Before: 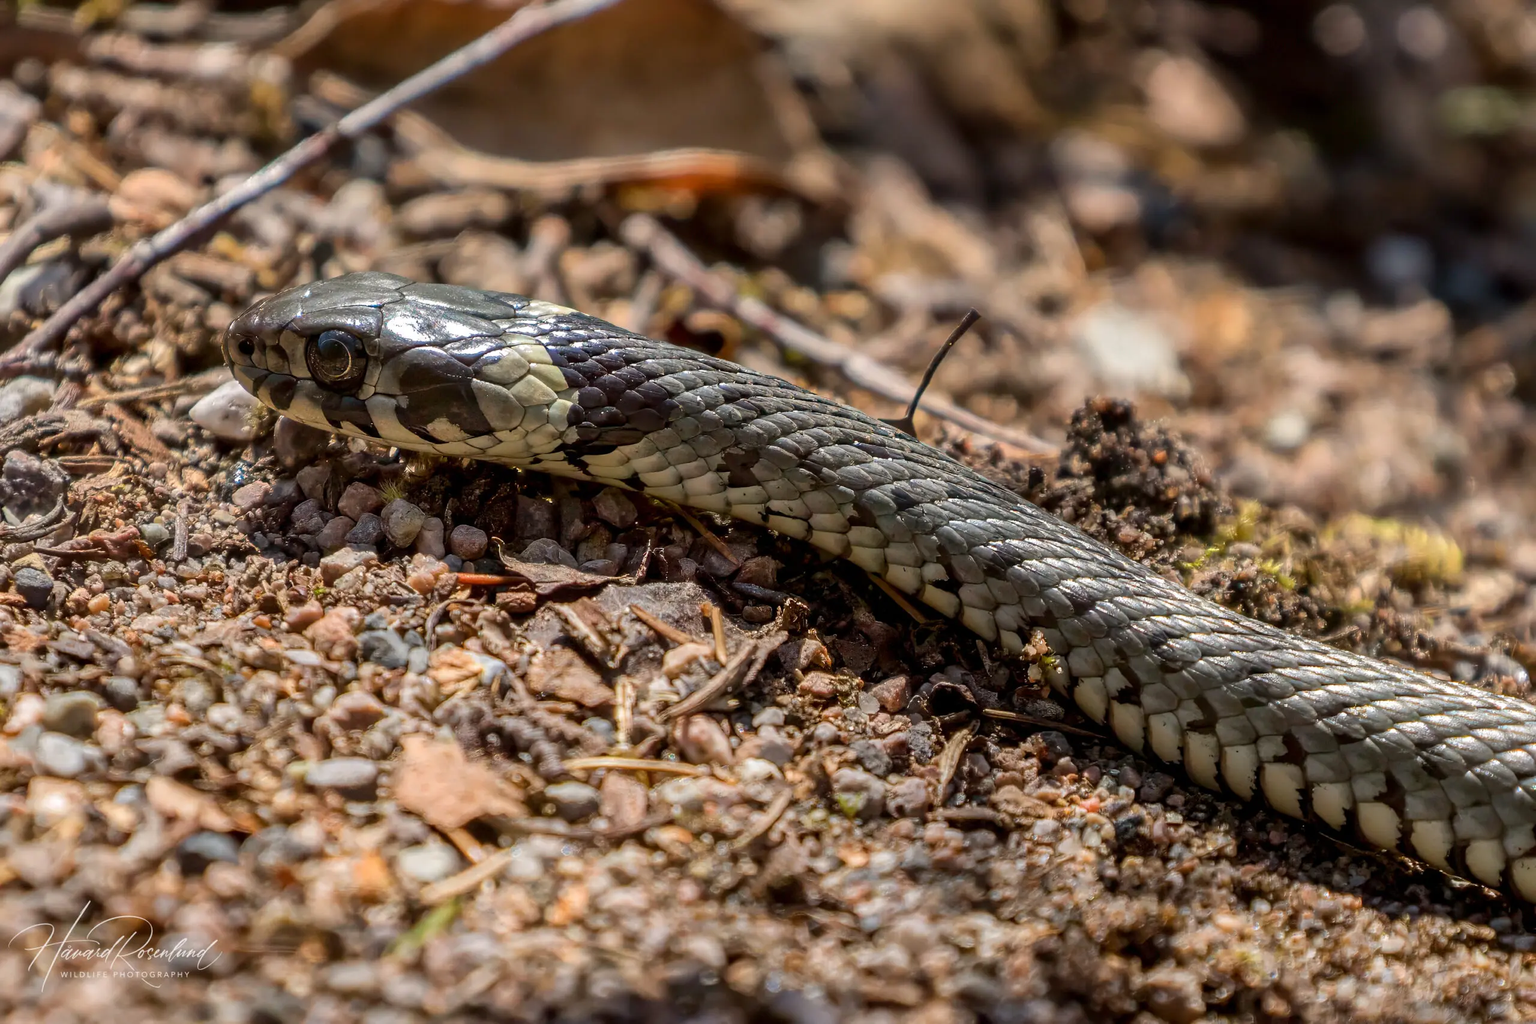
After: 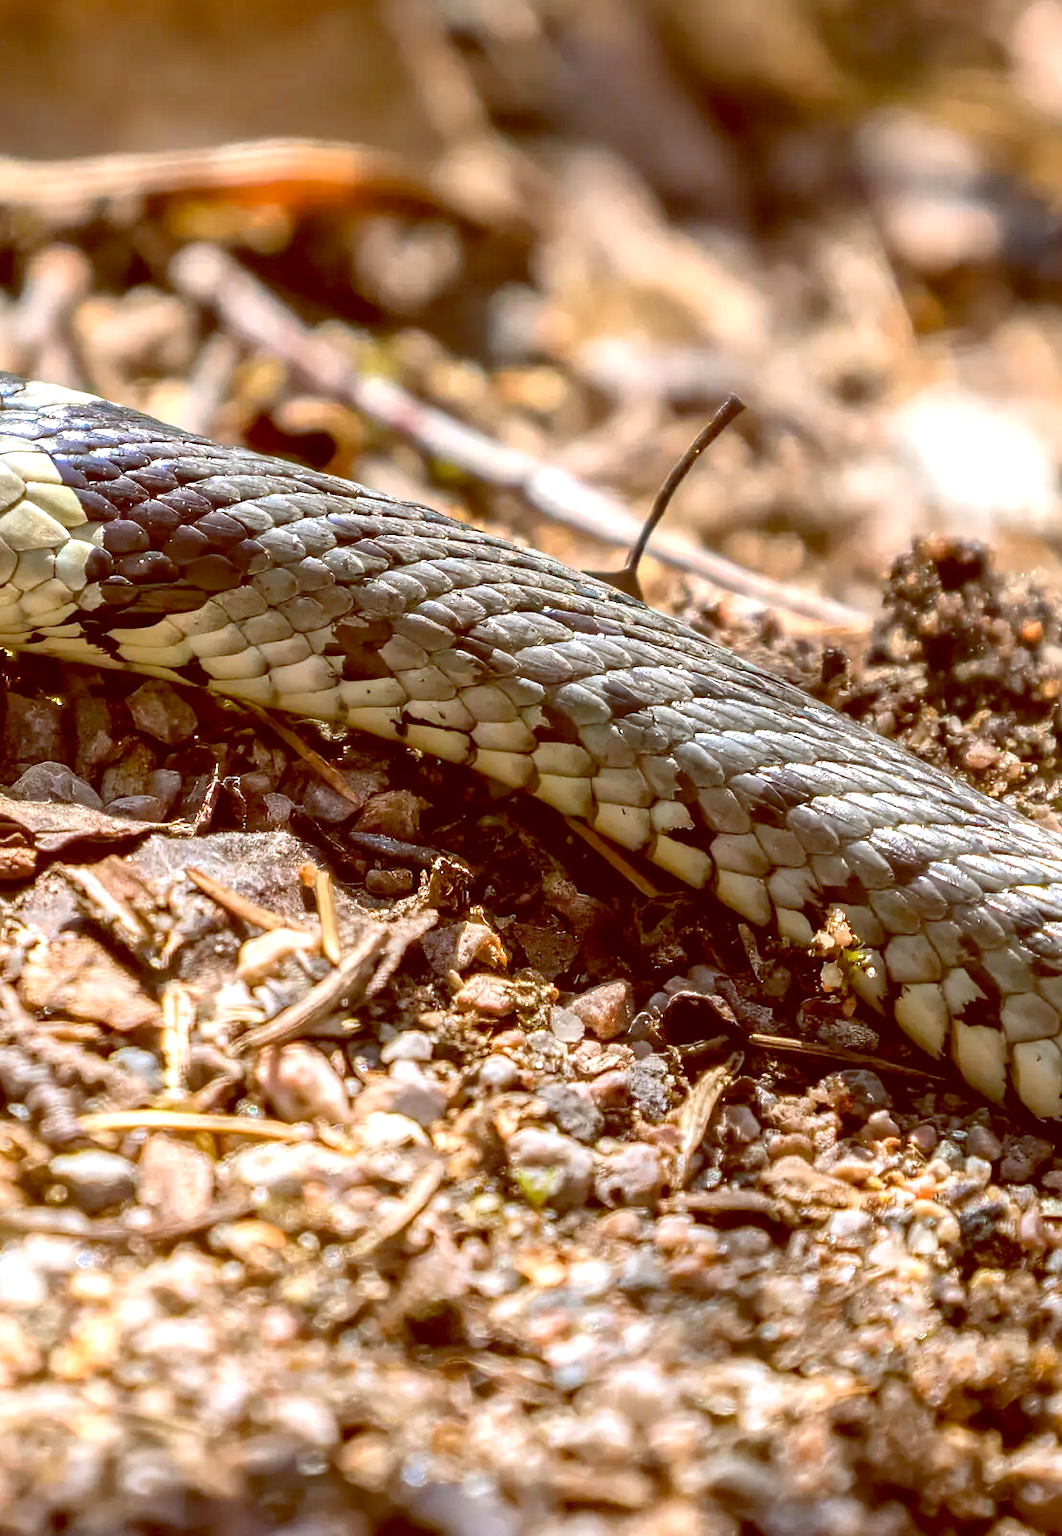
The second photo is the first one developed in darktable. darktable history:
exposure: exposure 1 EV, compensate highlight preservation false
color balance: lift [1, 1.011, 0.999, 0.989], gamma [1.109, 1.045, 1.039, 0.955], gain [0.917, 0.936, 0.952, 1.064], contrast 2.32%, contrast fulcrum 19%, output saturation 101%
crop: left 33.452%, top 6.025%, right 23.155%
